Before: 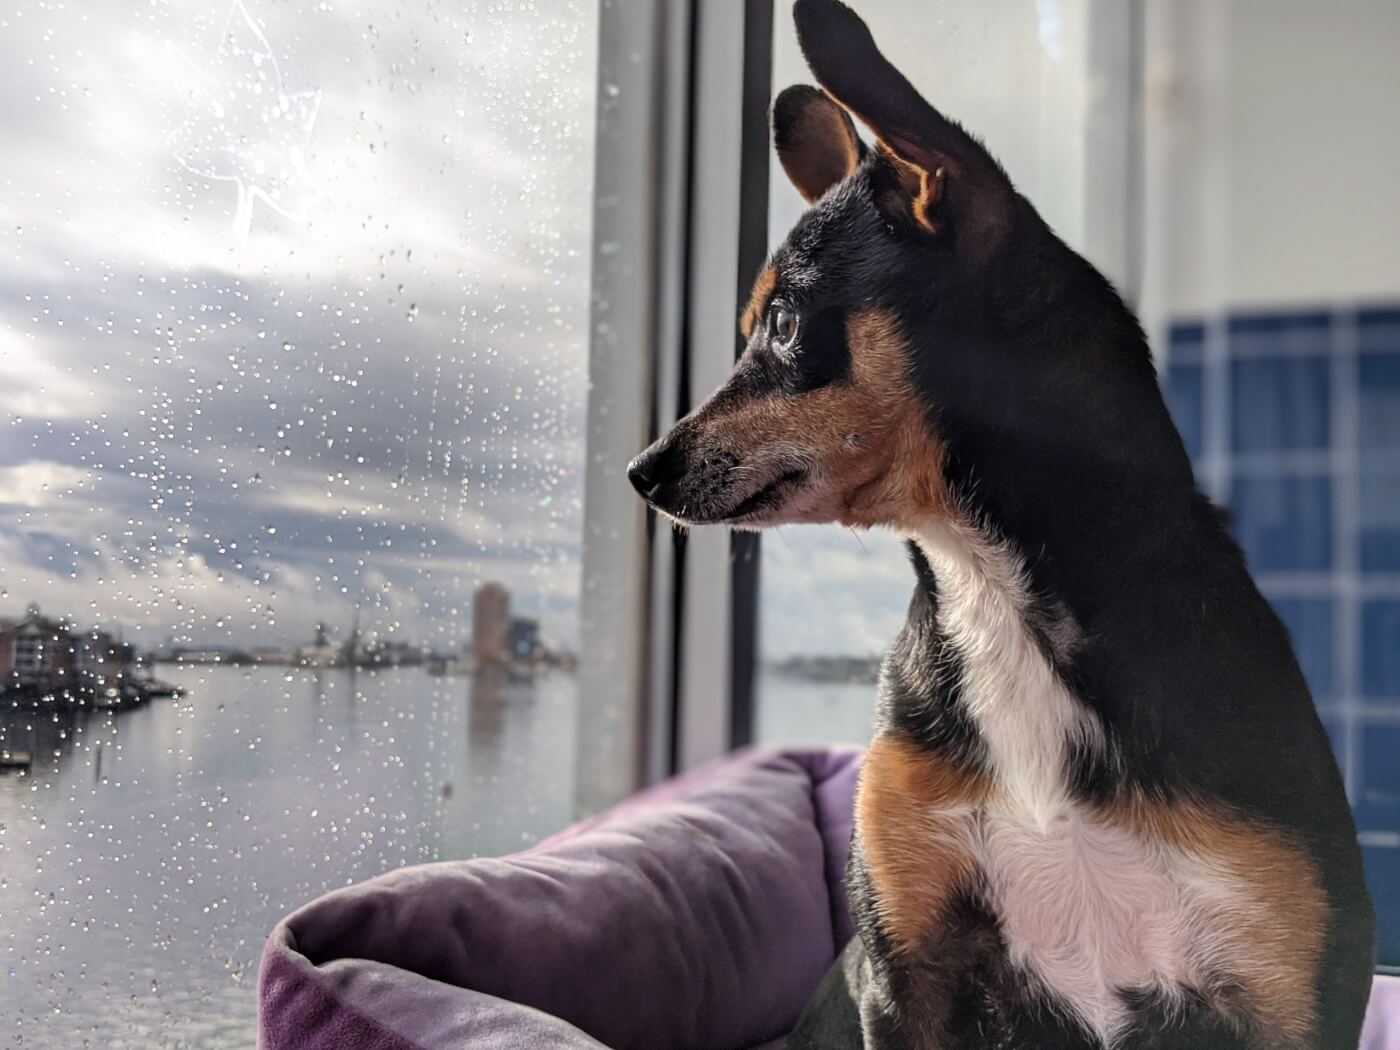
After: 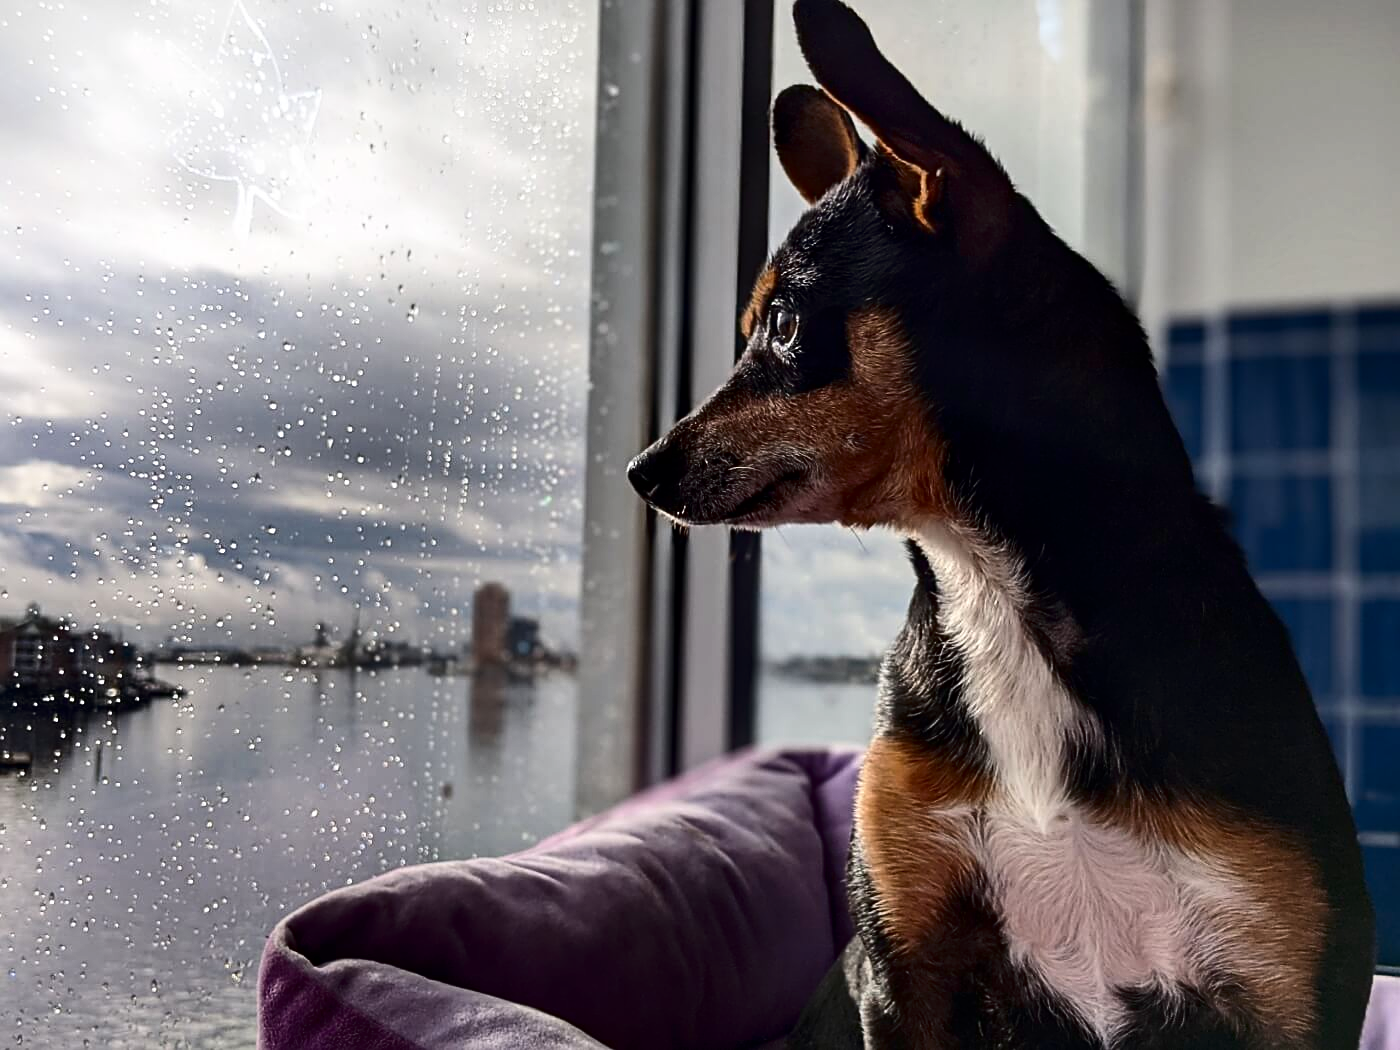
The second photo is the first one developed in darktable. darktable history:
contrast brightness saturation: contrast 0.191, brightness -0.238, saturation 0.116
sharpen: on, module defaults
